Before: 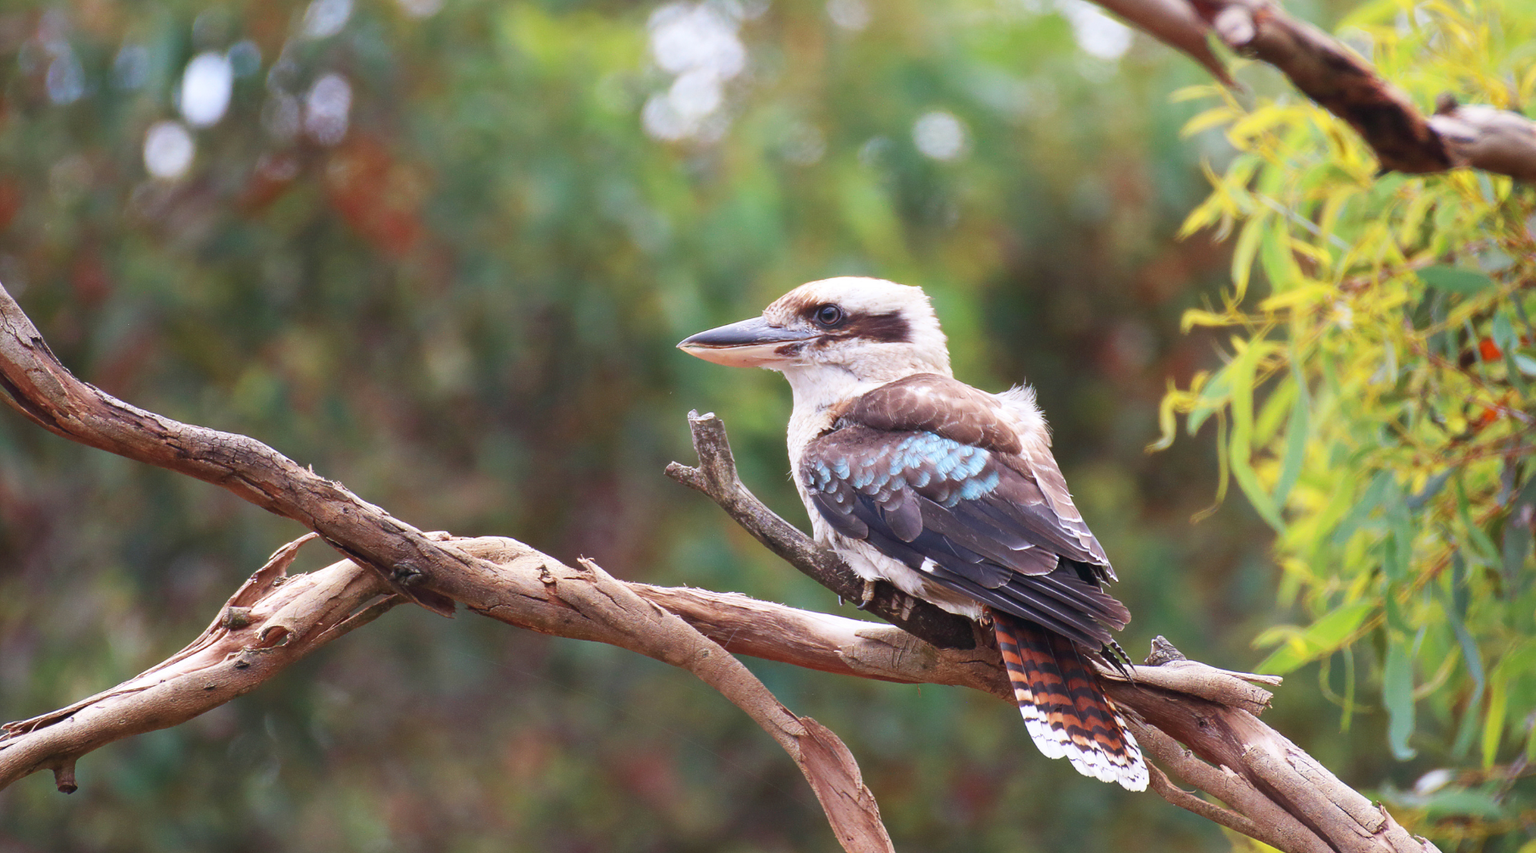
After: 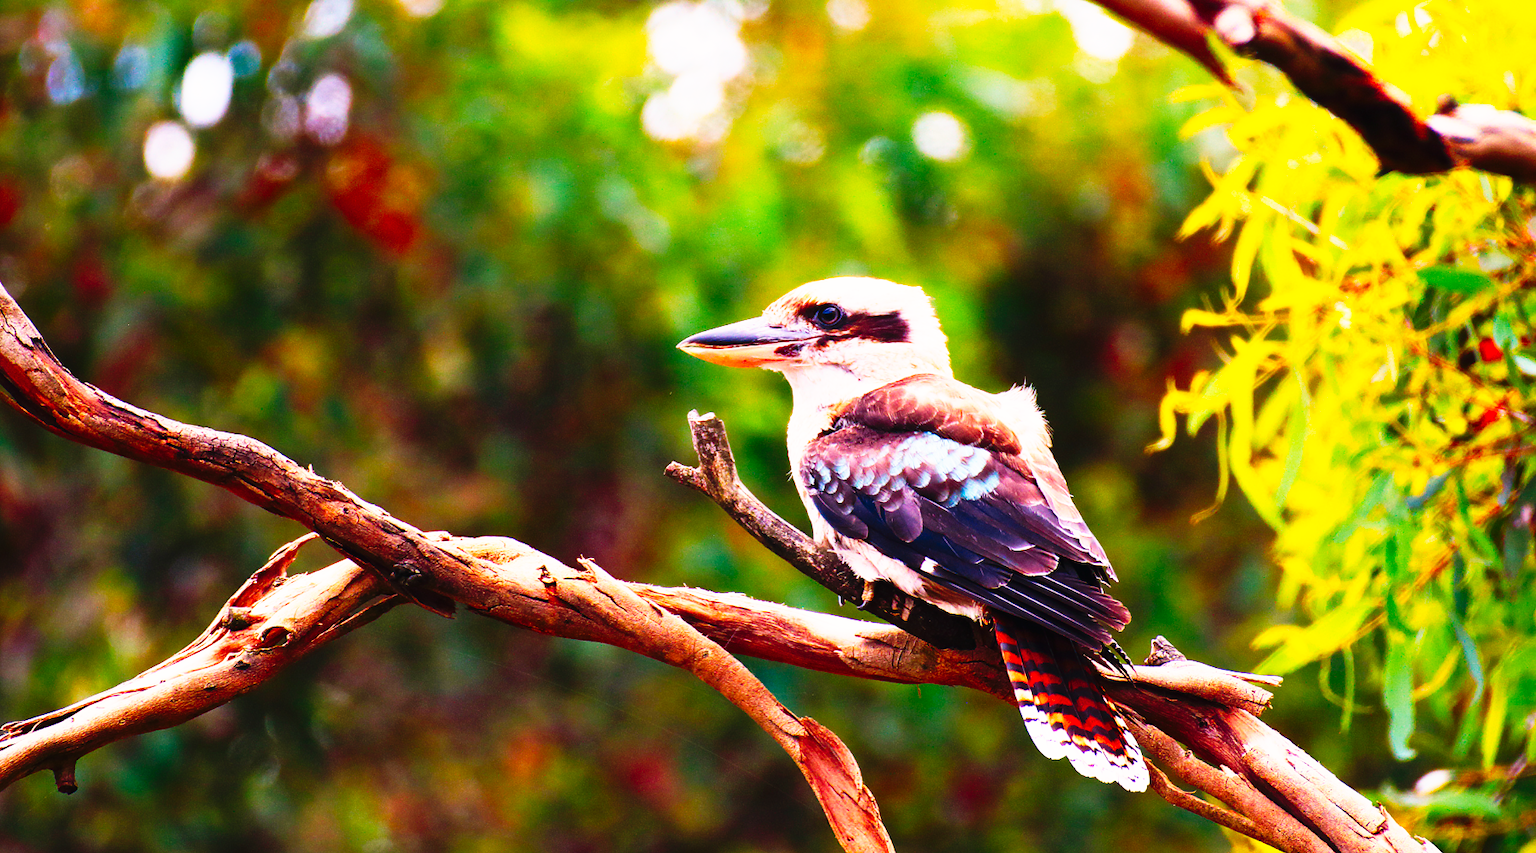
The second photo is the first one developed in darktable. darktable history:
tone curve: curves: ch0 [(0, 0) (0.003, 0.003) (0.011, 0.006) (0.025, 0.01) (0.044, 0.015) (0.069, 0.02) (0.1, 0.027) (0.136, 0.036) (0.177, 0.05) (0.224, 0.07) (0.277, 0.12) (0.335, 0.208) (0.399, 0.334) (0.468, 0.473) (0.543, 0.636) (0.623, 0.795) (0.709, 0.907) (0.801, 0.97) (0.898, 0.989) (1, 1)], preserve colors none
color balance rgb: highlights gain › chroma 3.25%, highlights gain › hue 56.05°, perceptual saturation grading › global saturation 30.095%, global vibrance 31.128%
